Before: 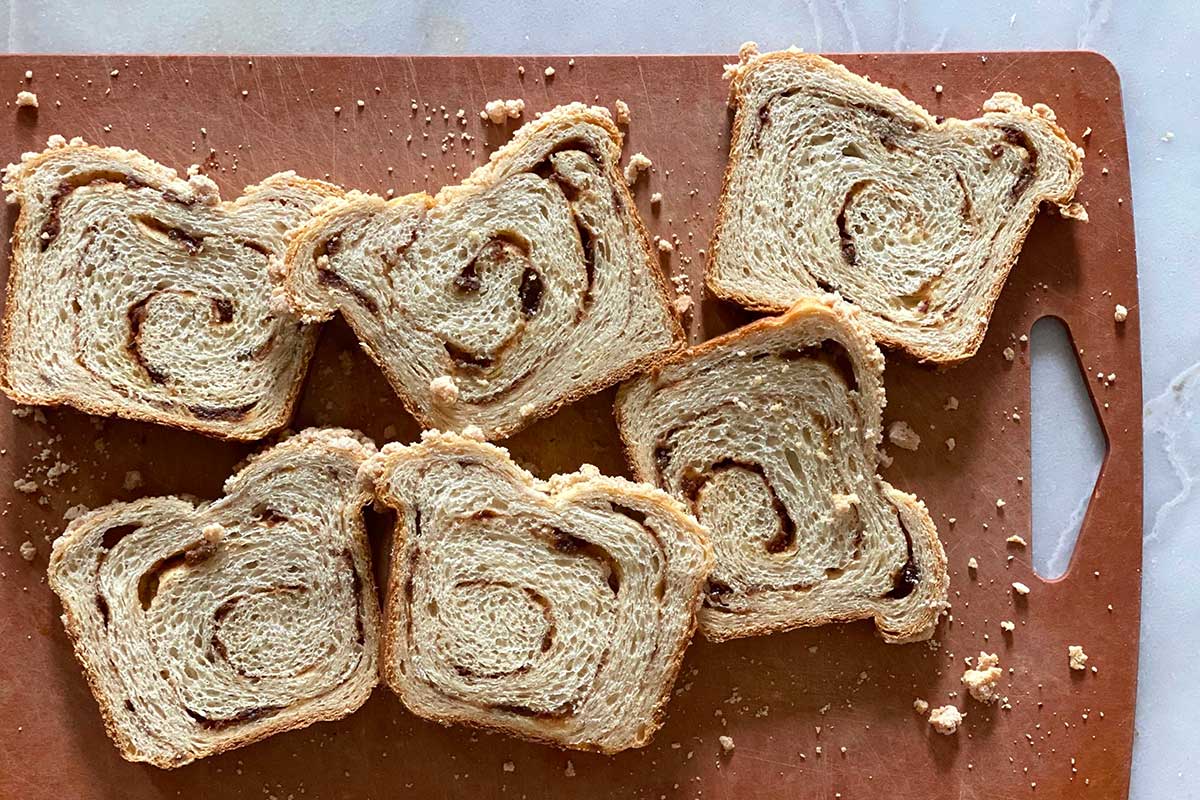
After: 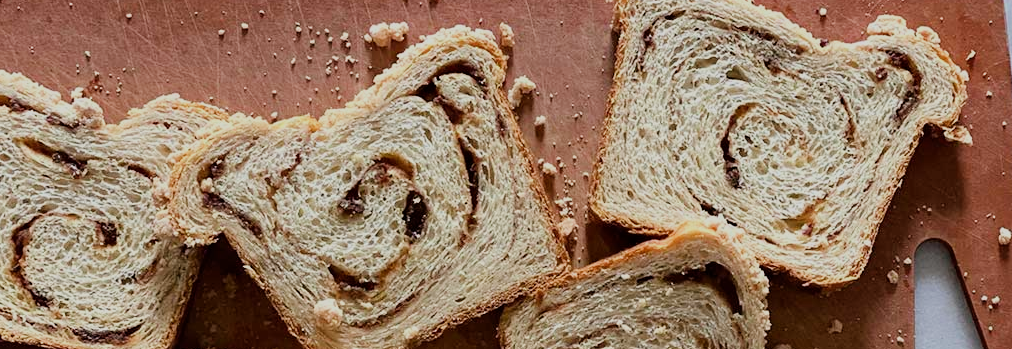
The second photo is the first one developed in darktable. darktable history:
filmic rgb: black relative exposure -8.44 EV, white relative exposure 4.69 EV, hardness 3.8
crop and rotate: left 9.686%, top 9.678%, right 5.952%, bottom 46.609%
